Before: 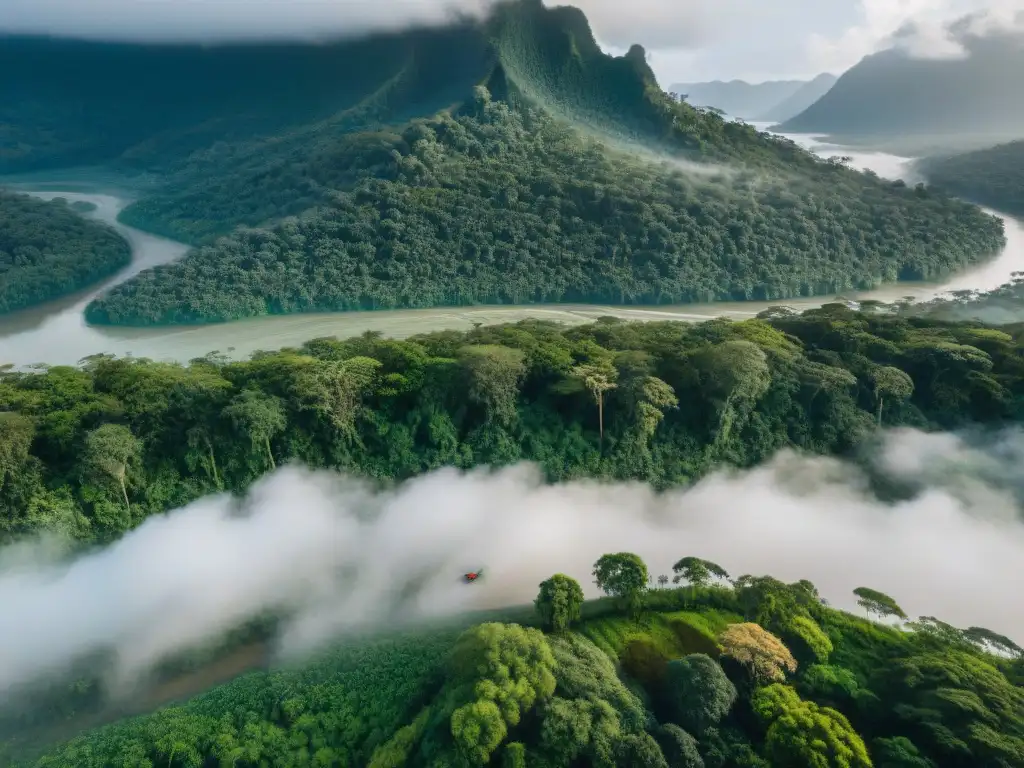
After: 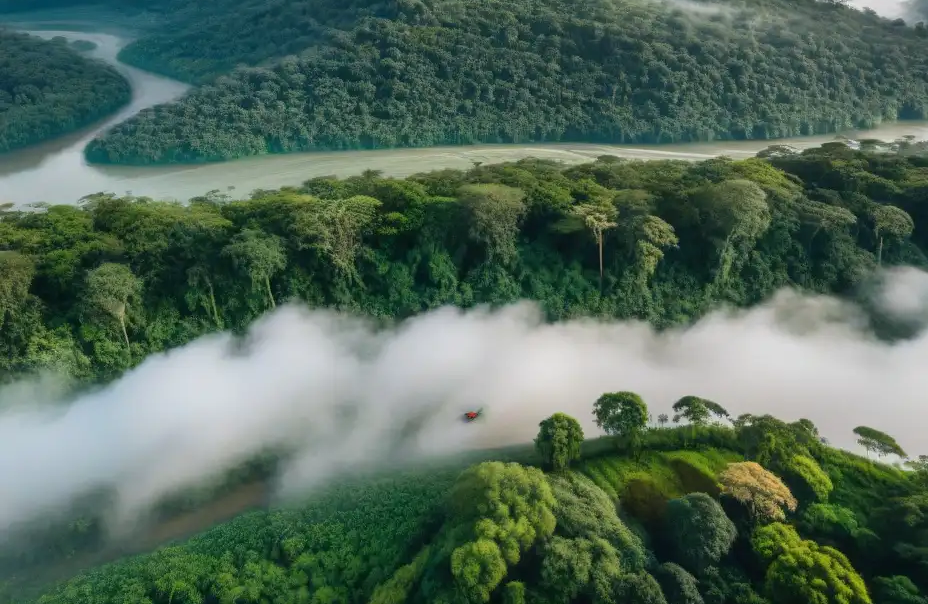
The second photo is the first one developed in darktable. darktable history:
crop: top 21.057%, right 9.366%, bottom 0.213%
